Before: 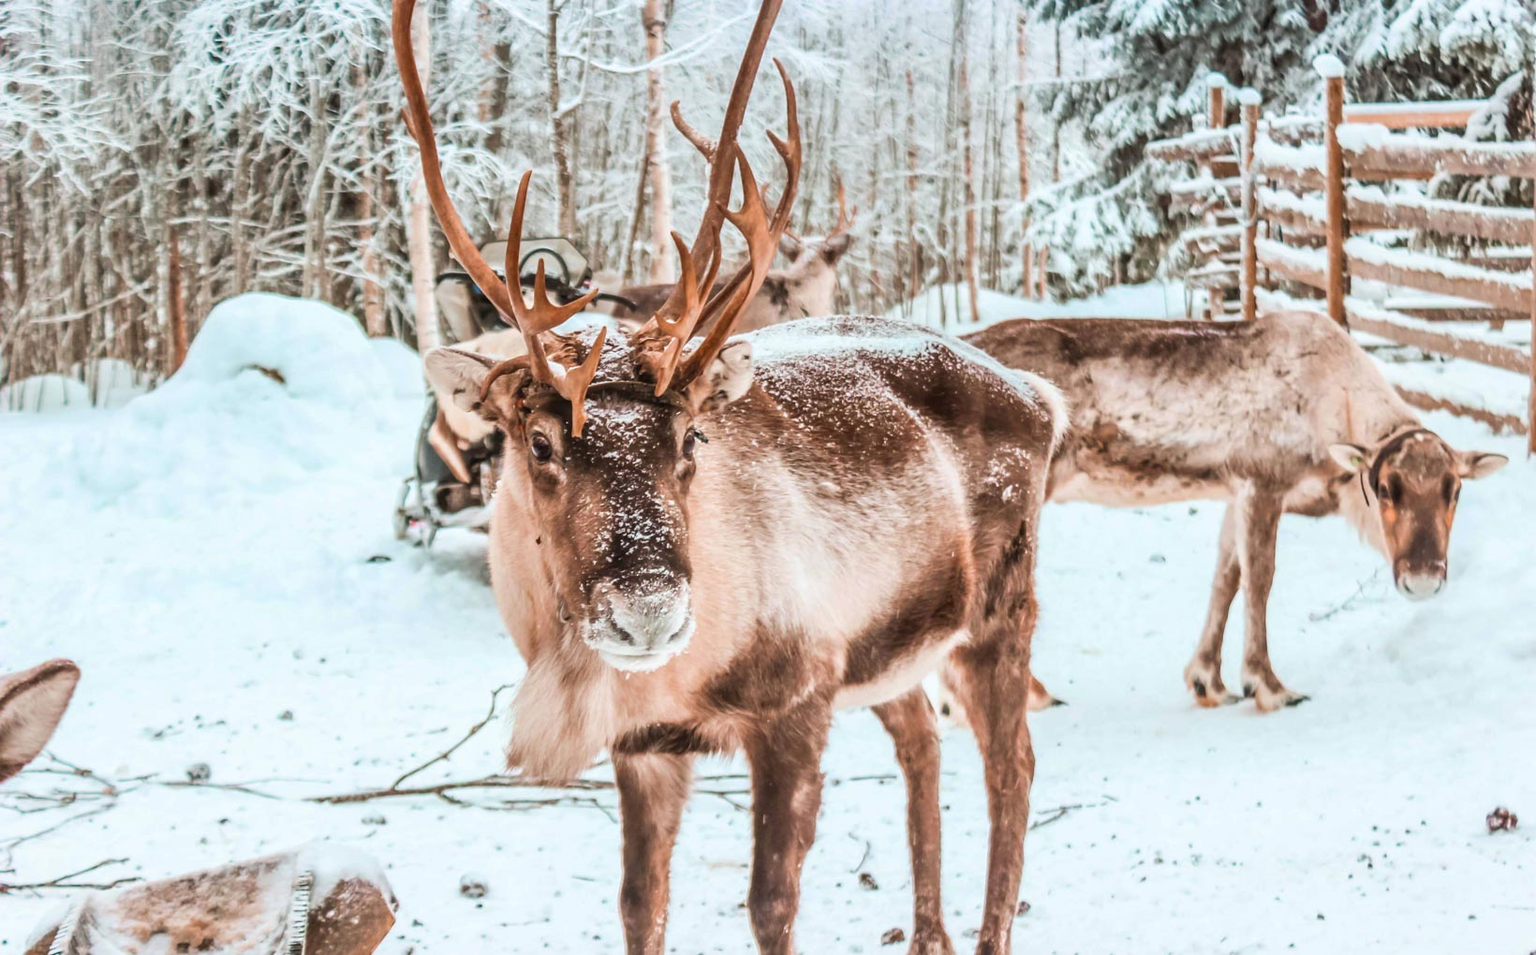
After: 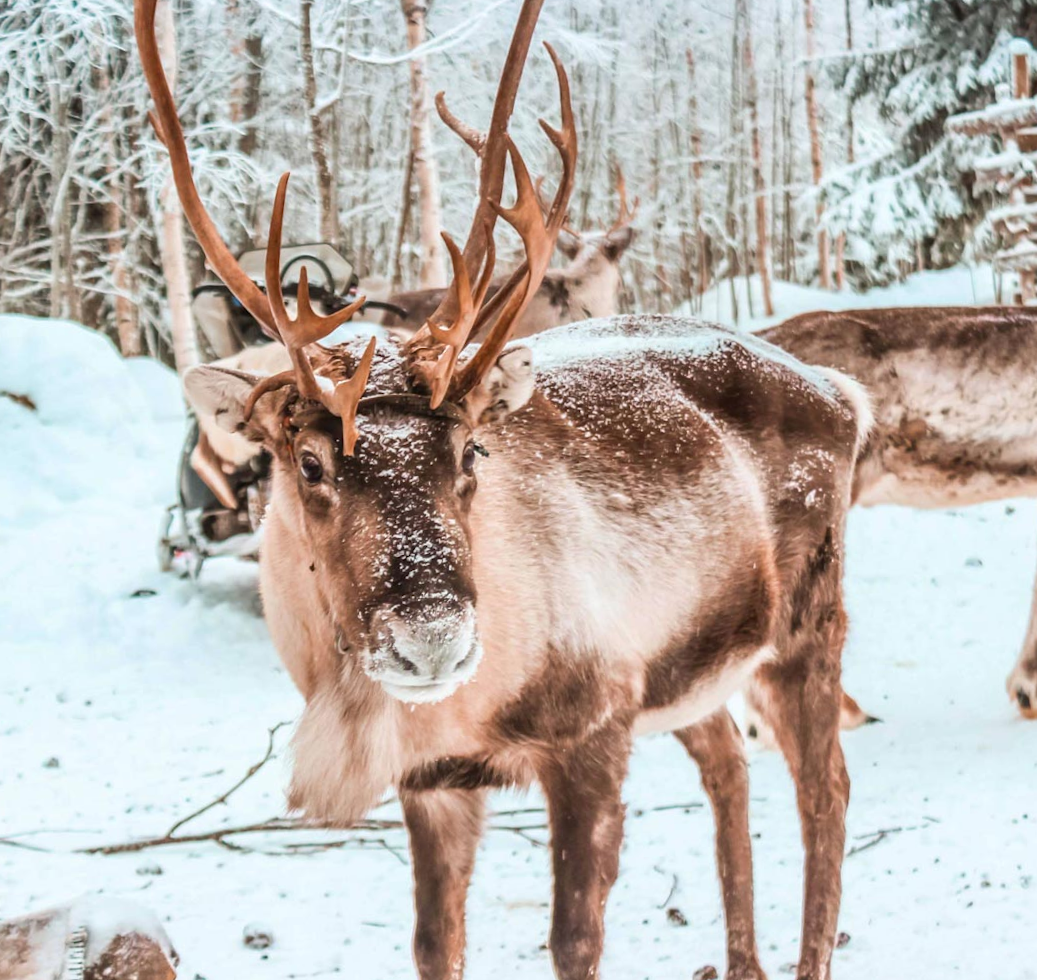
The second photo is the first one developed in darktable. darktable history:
crop and rotate: left 14.436%, right 18.898%
rotate and perspective: rotation -2.12°, lens shift (vertical) 0.009, lens shift (horizontal) -0.008, automatic cropping original format, crop left 0.036, crop right 0.964, crop top 0.05, crop bottom 0.959
